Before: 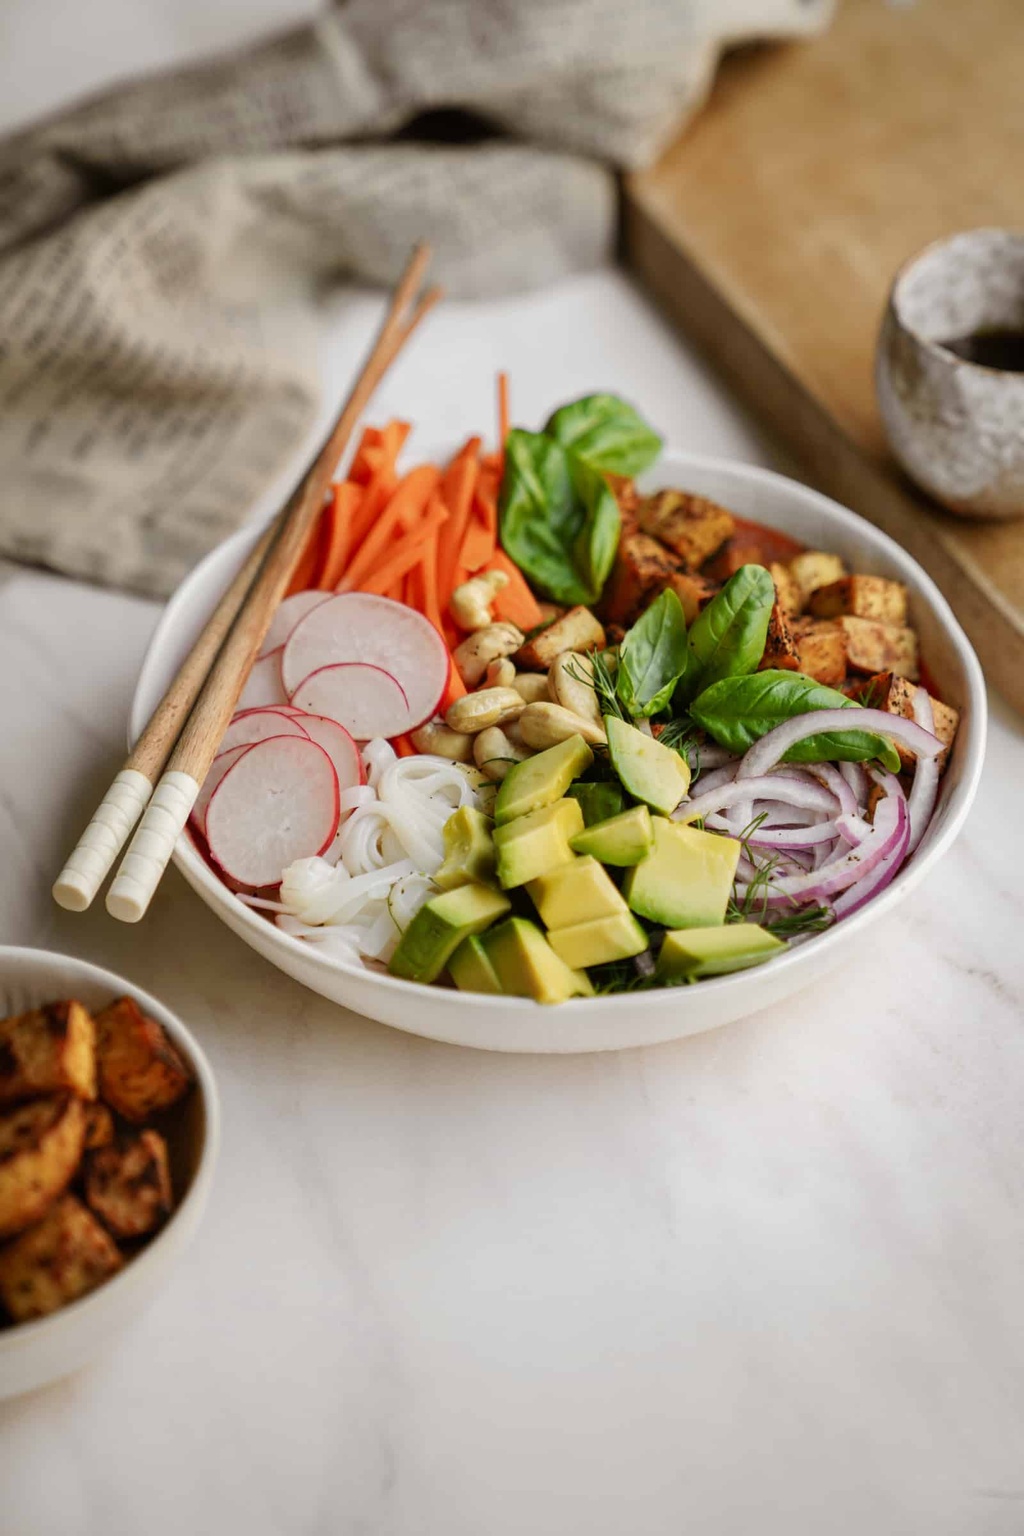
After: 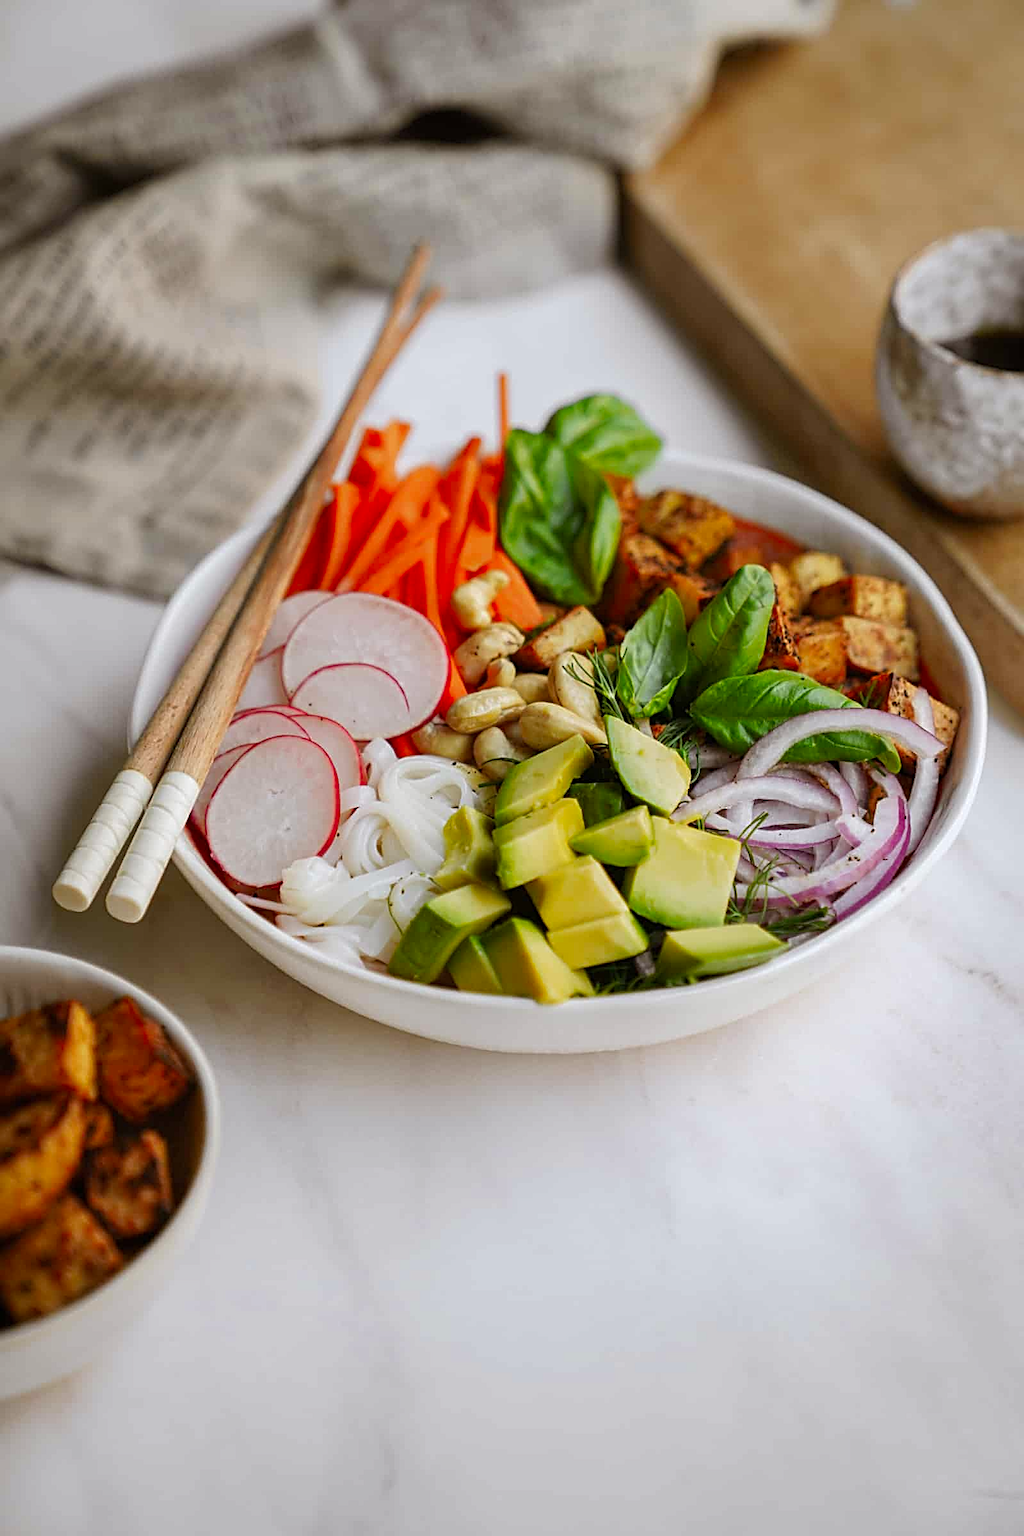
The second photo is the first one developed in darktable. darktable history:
vibrance: vibrance 95.34%
sharpen: radius 2.676, amount 0.669
white balance: red 0.983, blue 1.036
